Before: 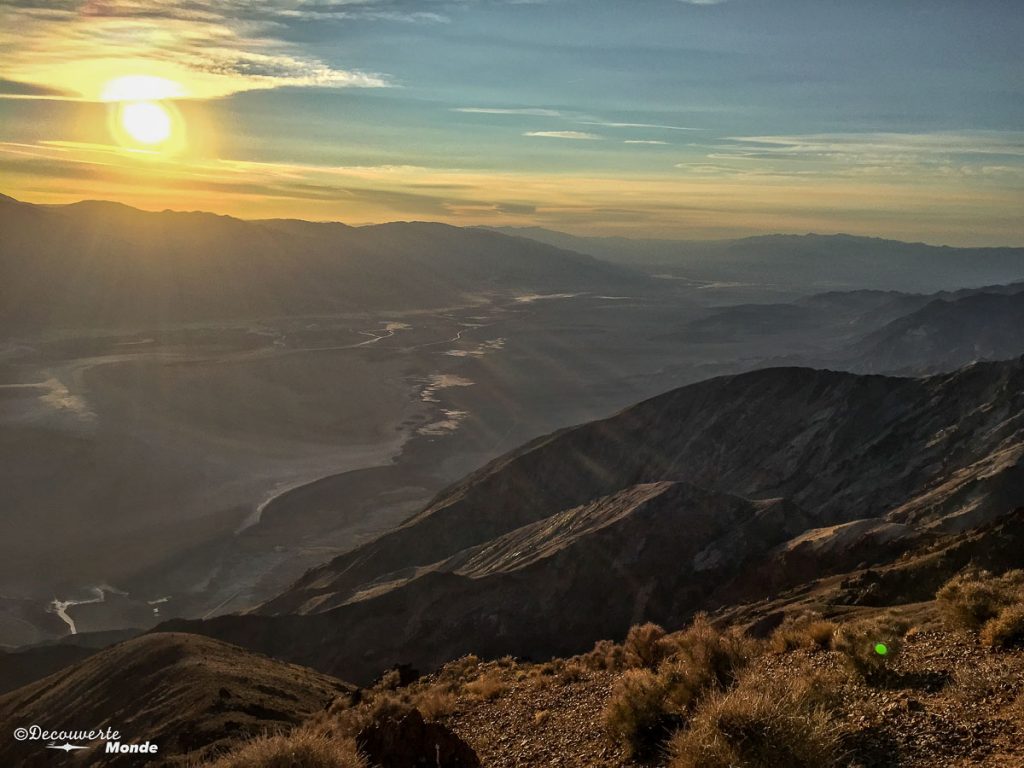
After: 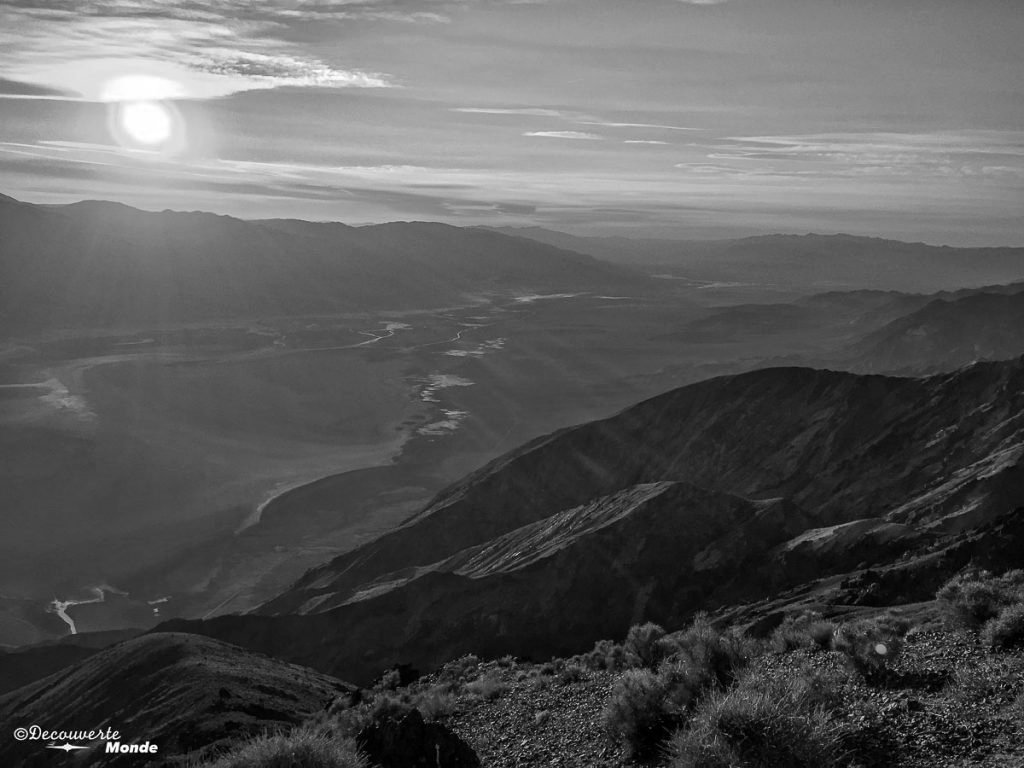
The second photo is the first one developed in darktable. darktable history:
monochrome: on, module defaults
tone equalizer: on, module defaults
color calibration: output gray [0.18, 0.41, 0.41, 0], gray › normalize channels true, illuminant same as pipeline (D50), adaptation XYZ, x 0.346, y 0.359, gamut compression 0
levels: mode automatic, black 0.023%, white 99.97%, levels [0.062, 0.494, 0.925]
